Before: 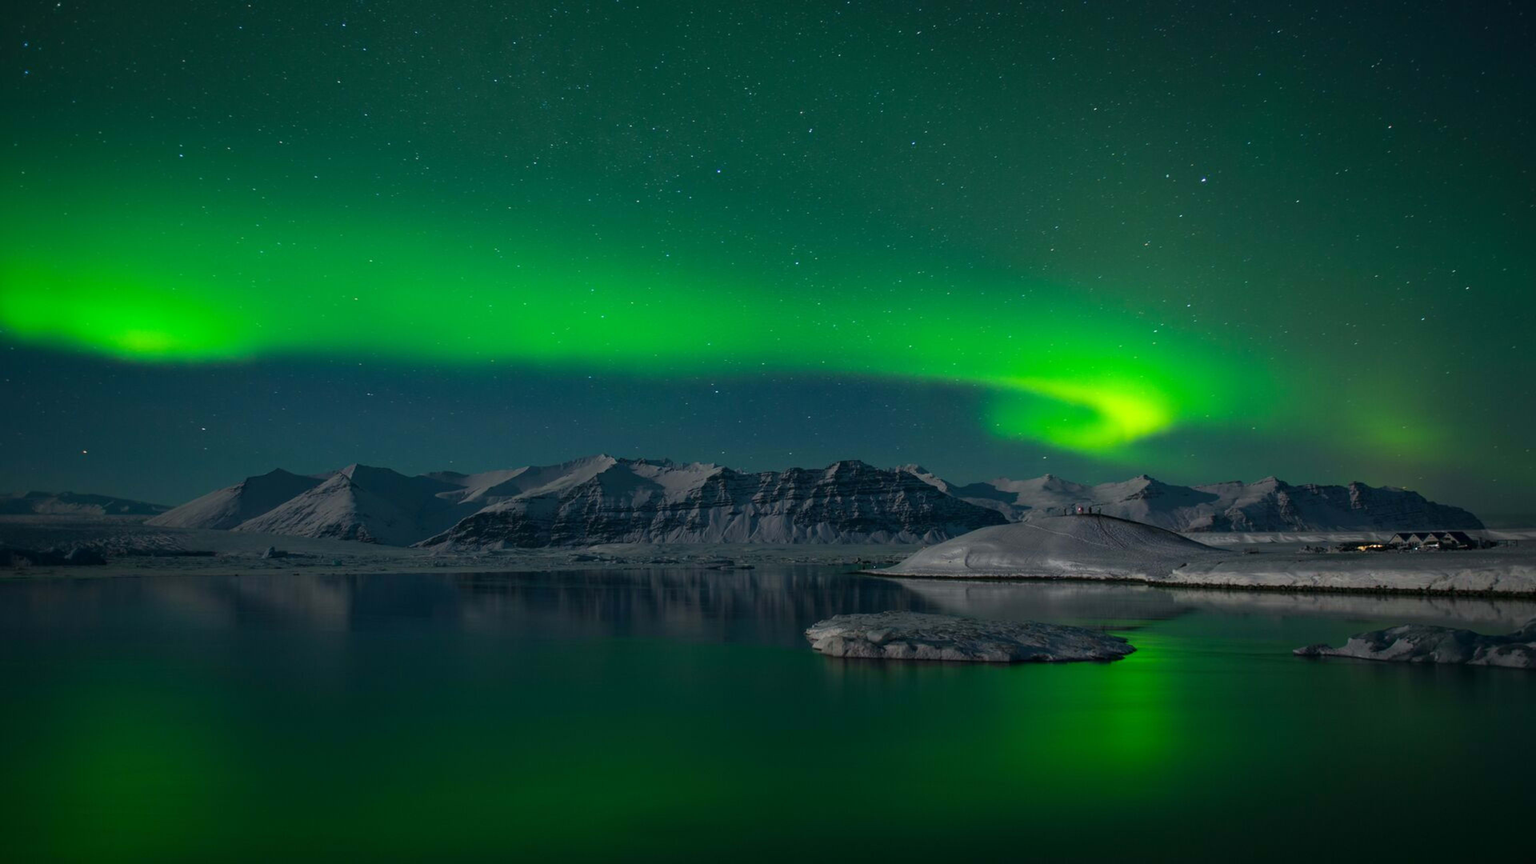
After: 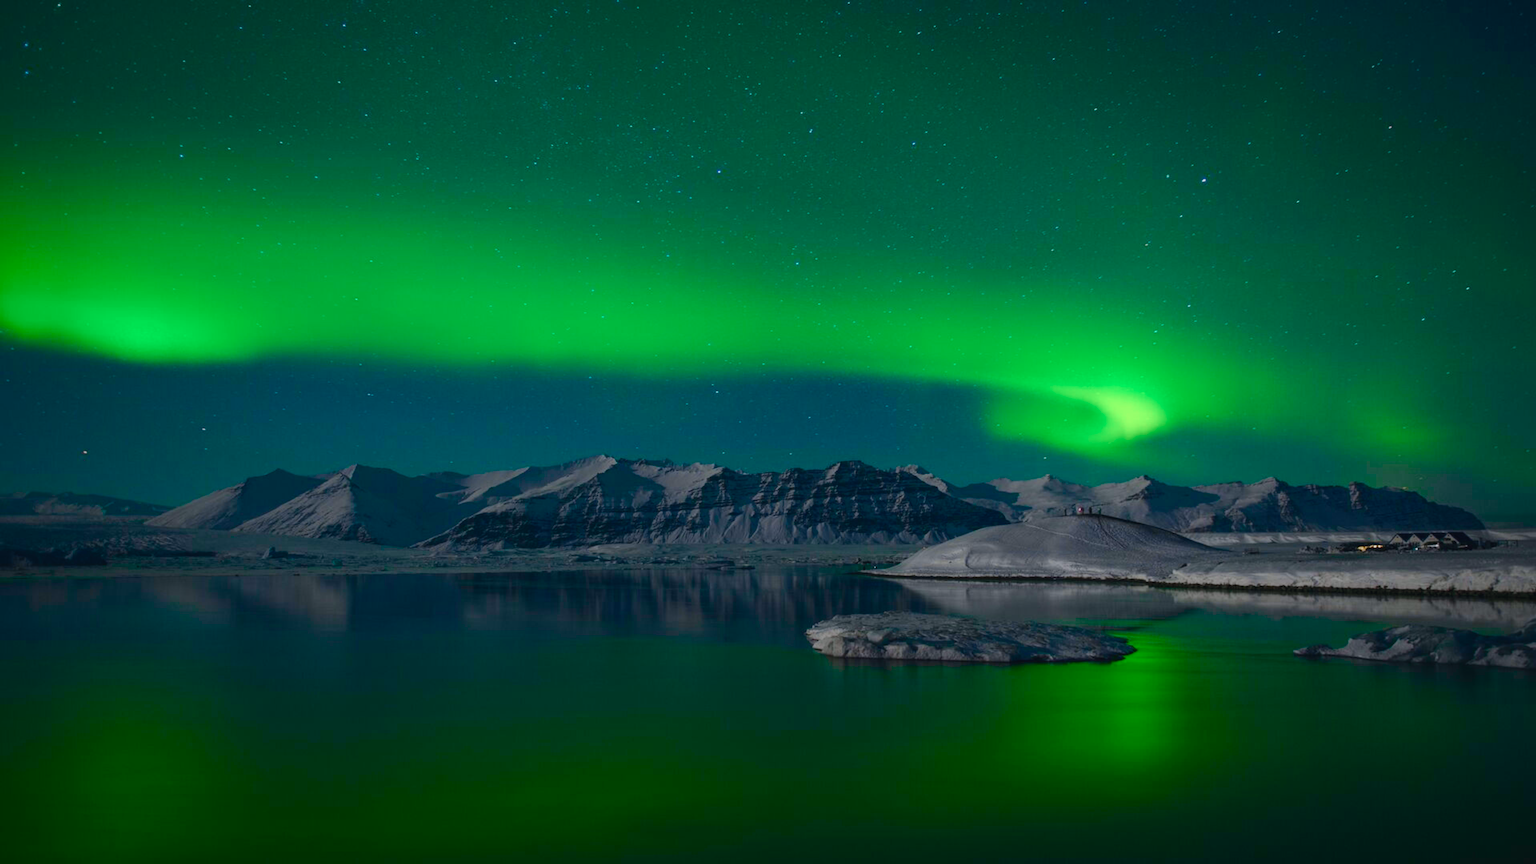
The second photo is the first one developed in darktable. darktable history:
tone curve: curves: ch0 [(0, 0.026) (0.175, 0.178) (0.463, 0.502) (0.796, 0.764) (1, 0.961)]; ch1 [(0, 0) (0.437, 0.398) (0.469, 0.472) (0.505, 0.504) (0.553, 0.552) (1, 1)]; ch2 [(0, 0) (0.505, 0.495) (0.579, 0.579) (1, 1)], color space Lab, independent channels, preserve colors none
color balance rgb: perceptual saturation grading › global saturation 20%, perceptual saturation grading › highlights -50%, perceptual saturation grading › shadows 30%
